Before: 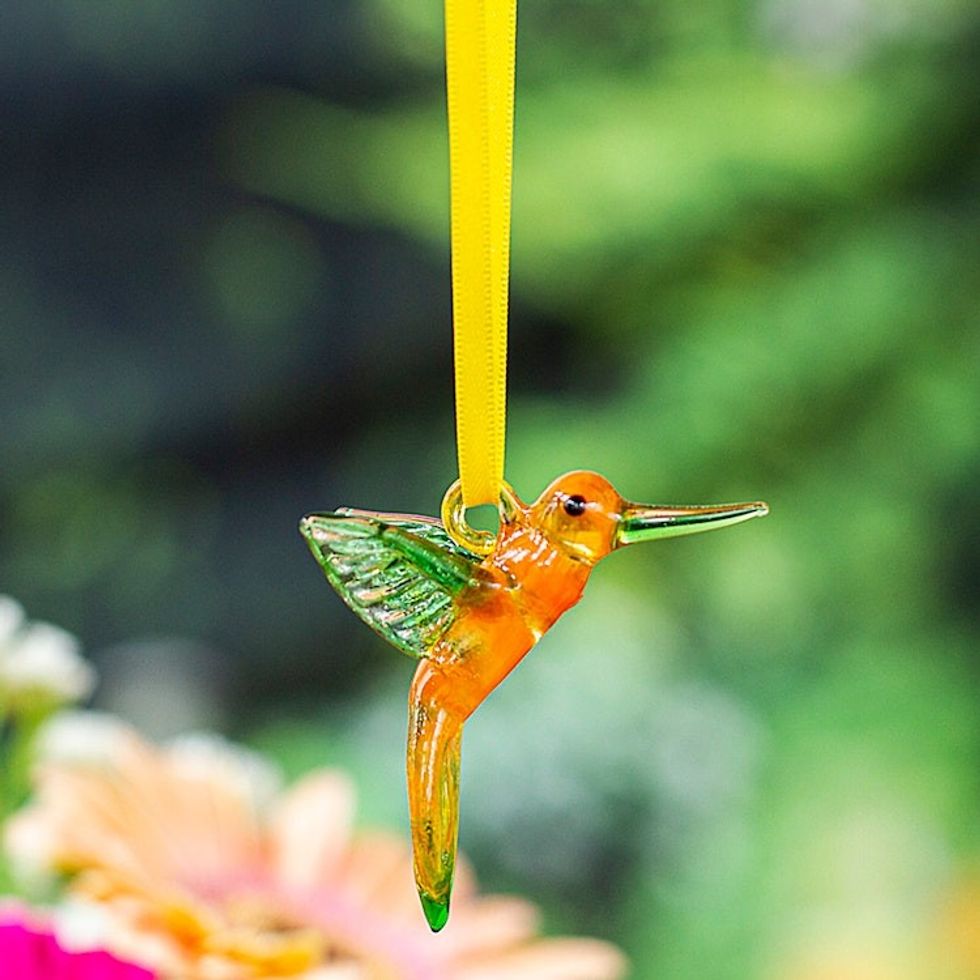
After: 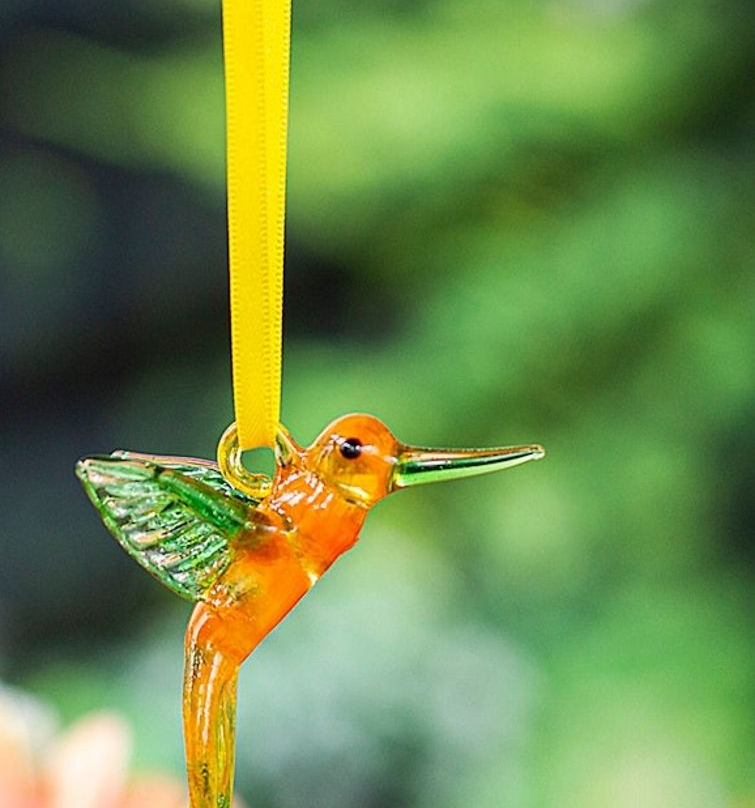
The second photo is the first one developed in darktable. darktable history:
crop: left 22.912%, top 5.835%, bottom 11.653%
